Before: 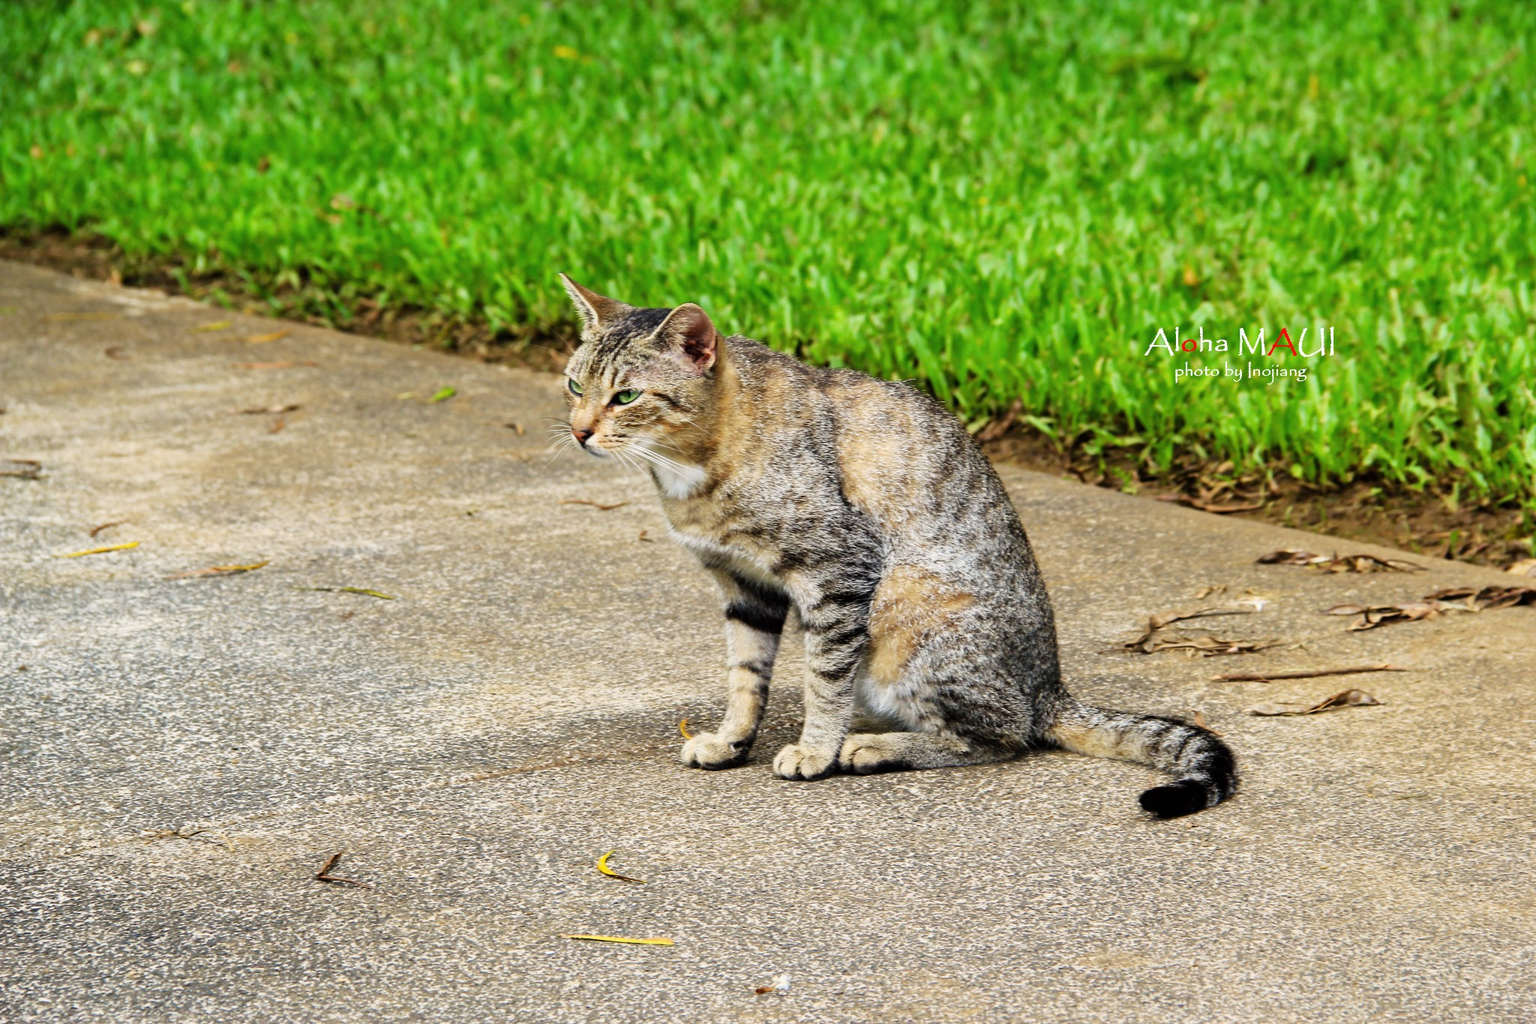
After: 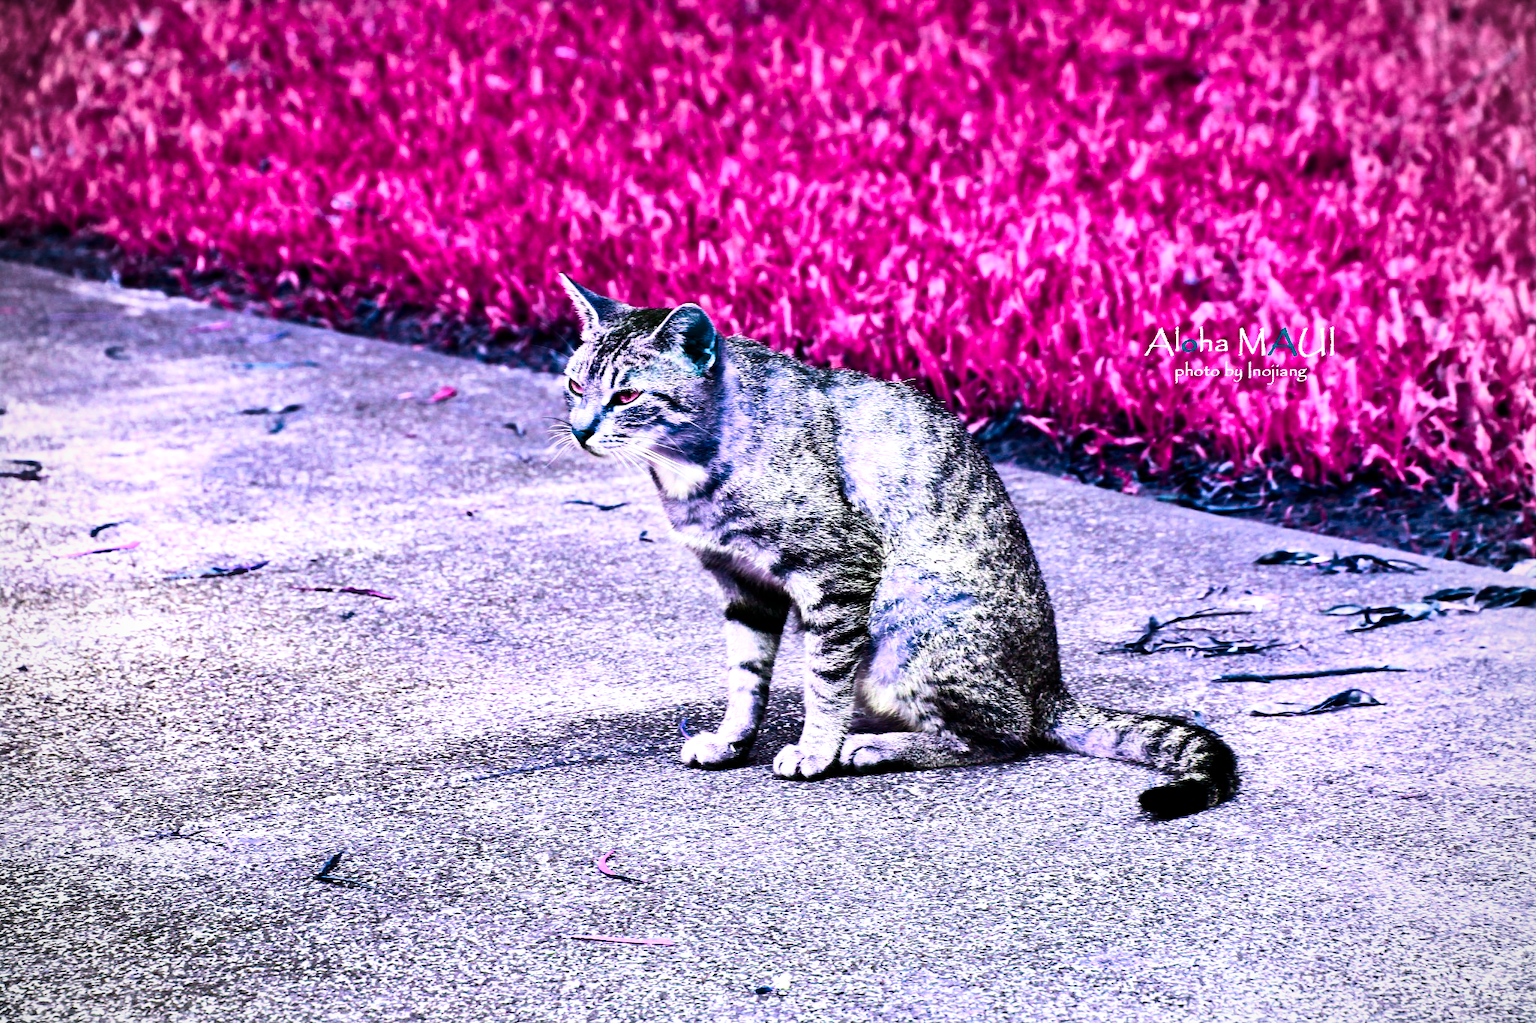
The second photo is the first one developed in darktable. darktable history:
shadows and highlights: soften with gaussian
vignetting: brightness -0.29
velvia: strength 44.88%
crop: bottom 0.068%
levels: mode automatic, levels [0.093, 0.434, 0.988]
color balance rgb: perceptual saturation grading › global saturation 29.479%, hue shift -147.6°, contrast 34.985%, saturation formula JzAzBz (2021)
contrast brightness saturation: contrast 0.293
